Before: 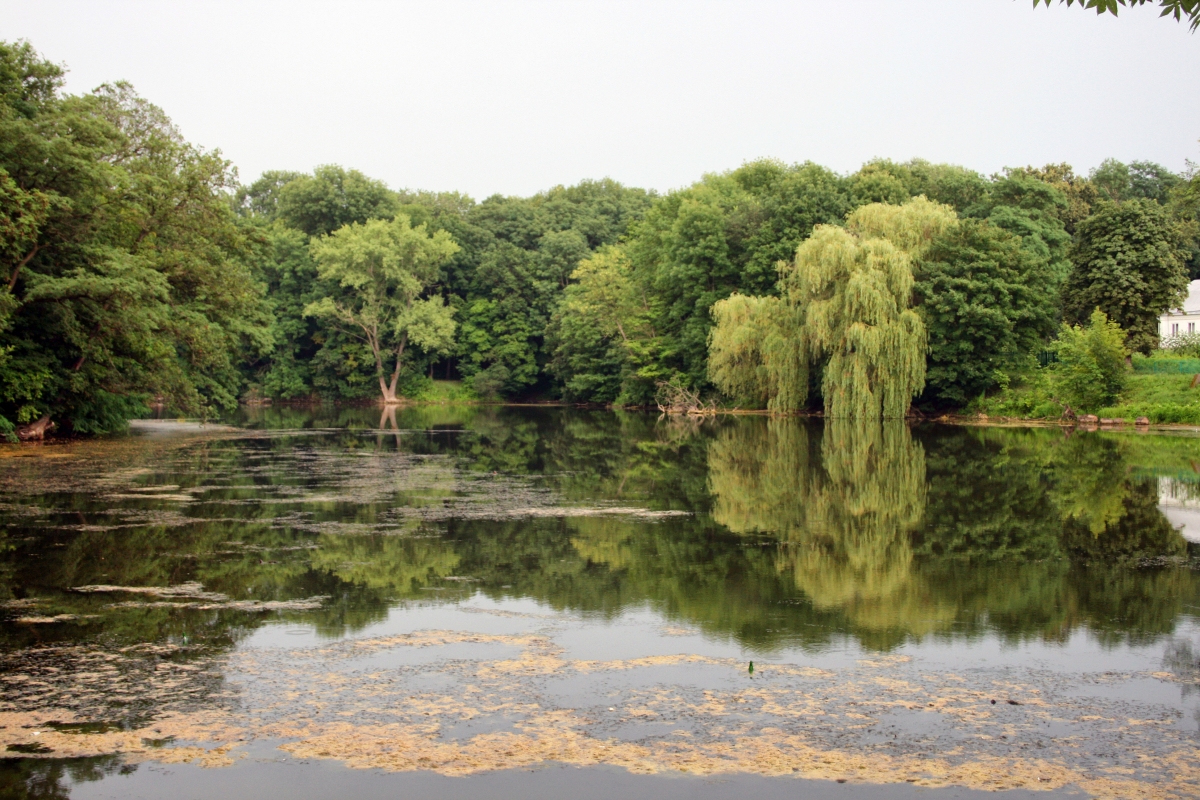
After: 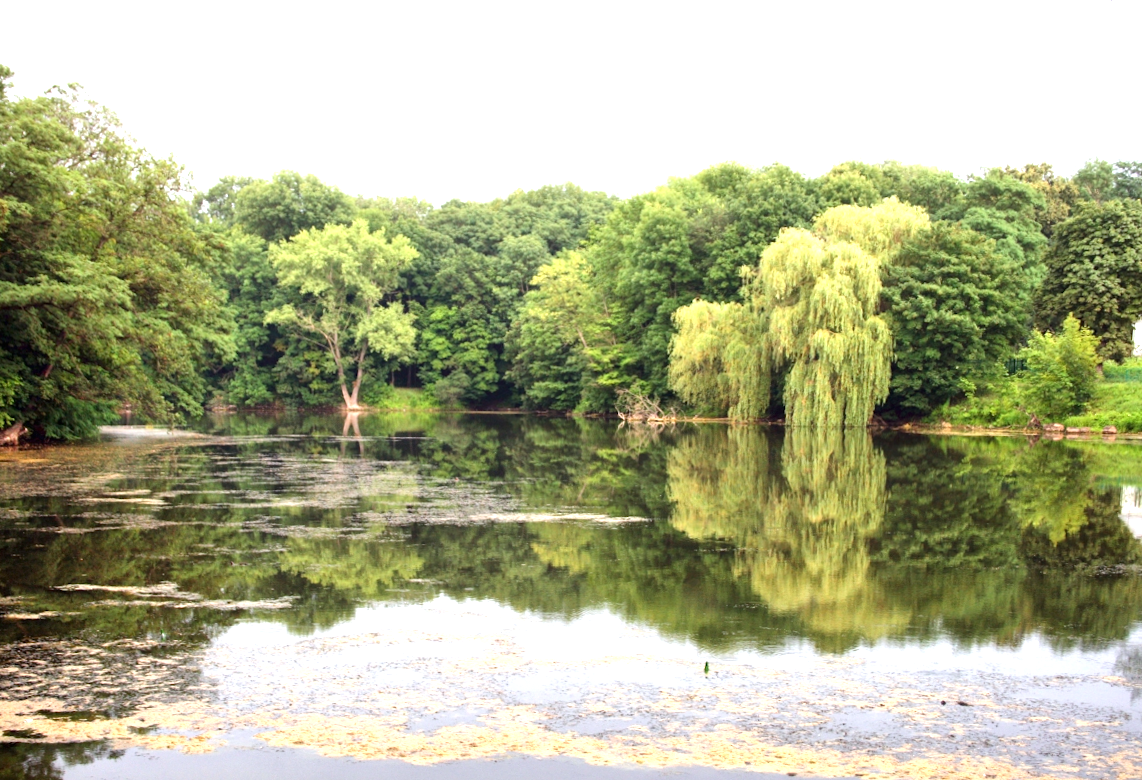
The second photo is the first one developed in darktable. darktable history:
exposure: black level correction 0, exposure 1.1 EV, compensate exposure bias true, compensate highlight preservation false
white balance: red 0.984, blue 1.059
rotate and perspective: rotation 0.074°, lens shift (vertical) 0.096, lens shift (horizontal) -0.041, crop left 0.043, crop right 0.952, crop top 0.024, crop bottom 0.979
